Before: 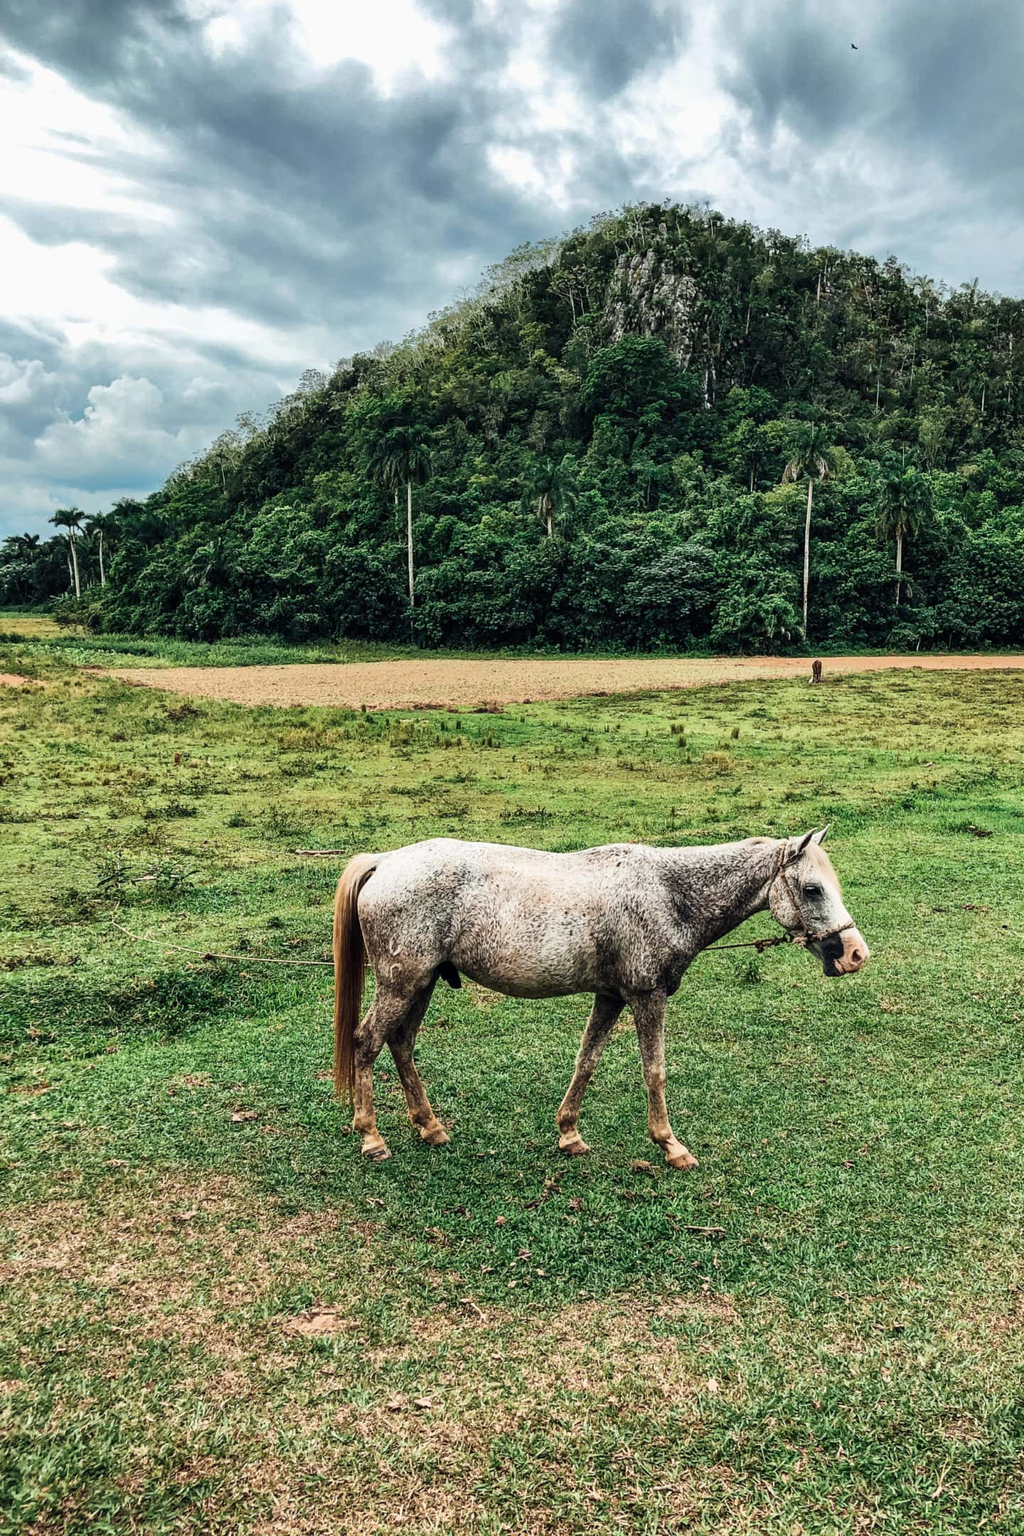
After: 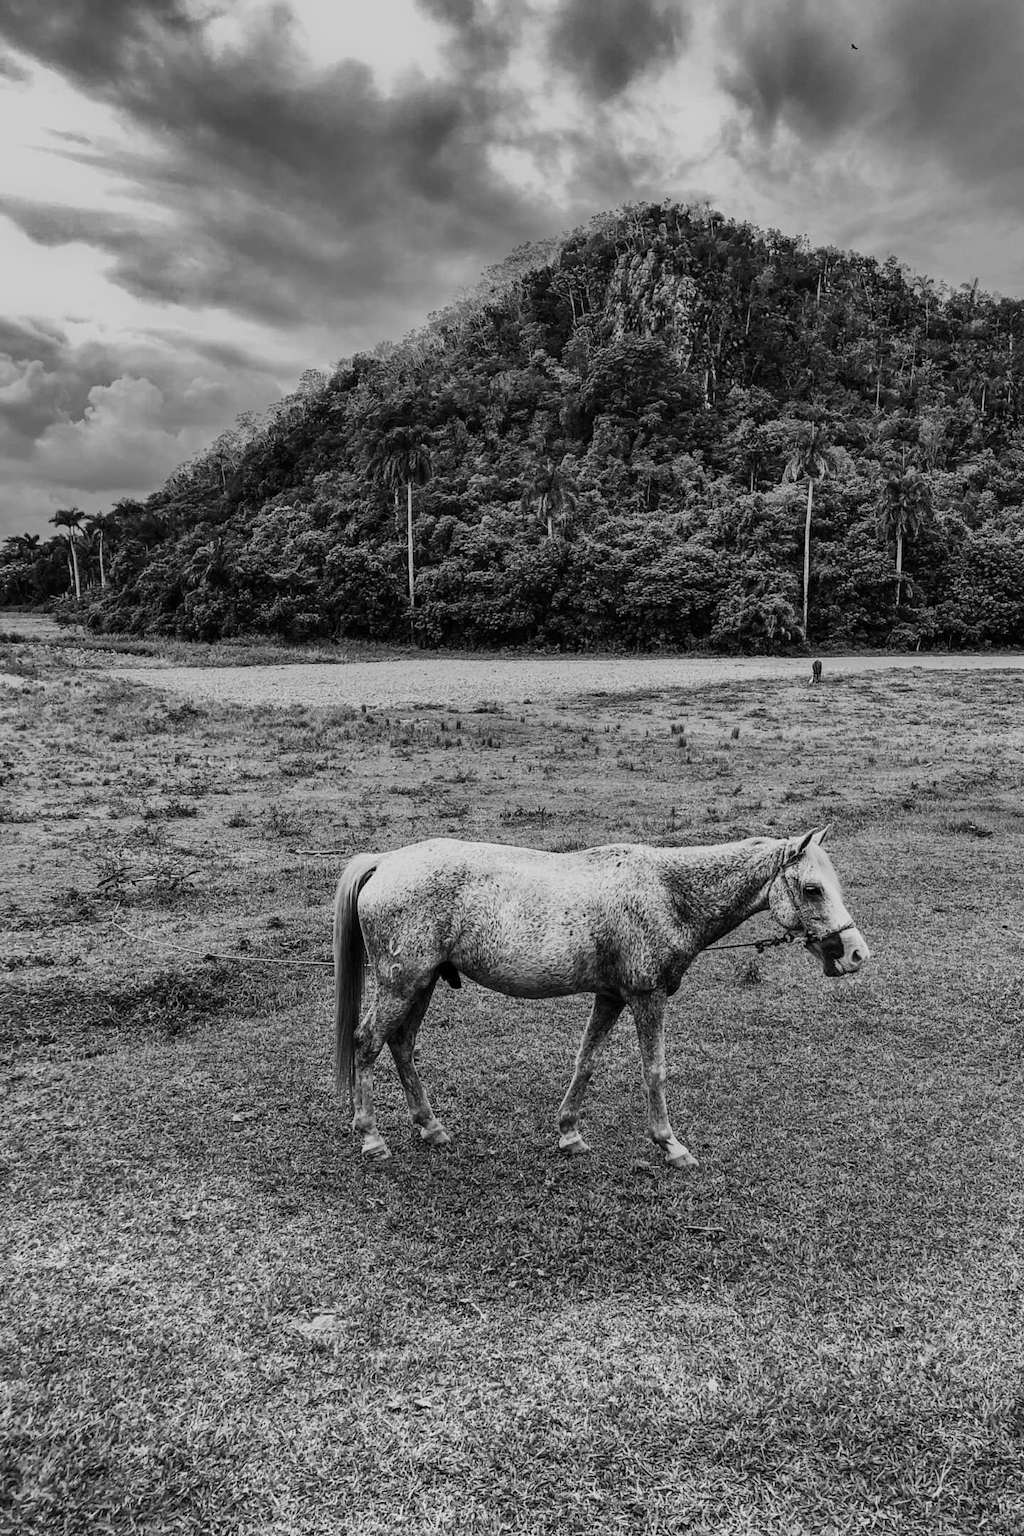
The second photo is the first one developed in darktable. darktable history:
shadows and highlights: shadows 53, soften with gaussian
white balance: red 1.004, blue 1.024
color correction: highlights a* -39.68, highlights b* -40, shadows a* -40, shadows b* -40, saturation -3
monochrome: on, module defaults
